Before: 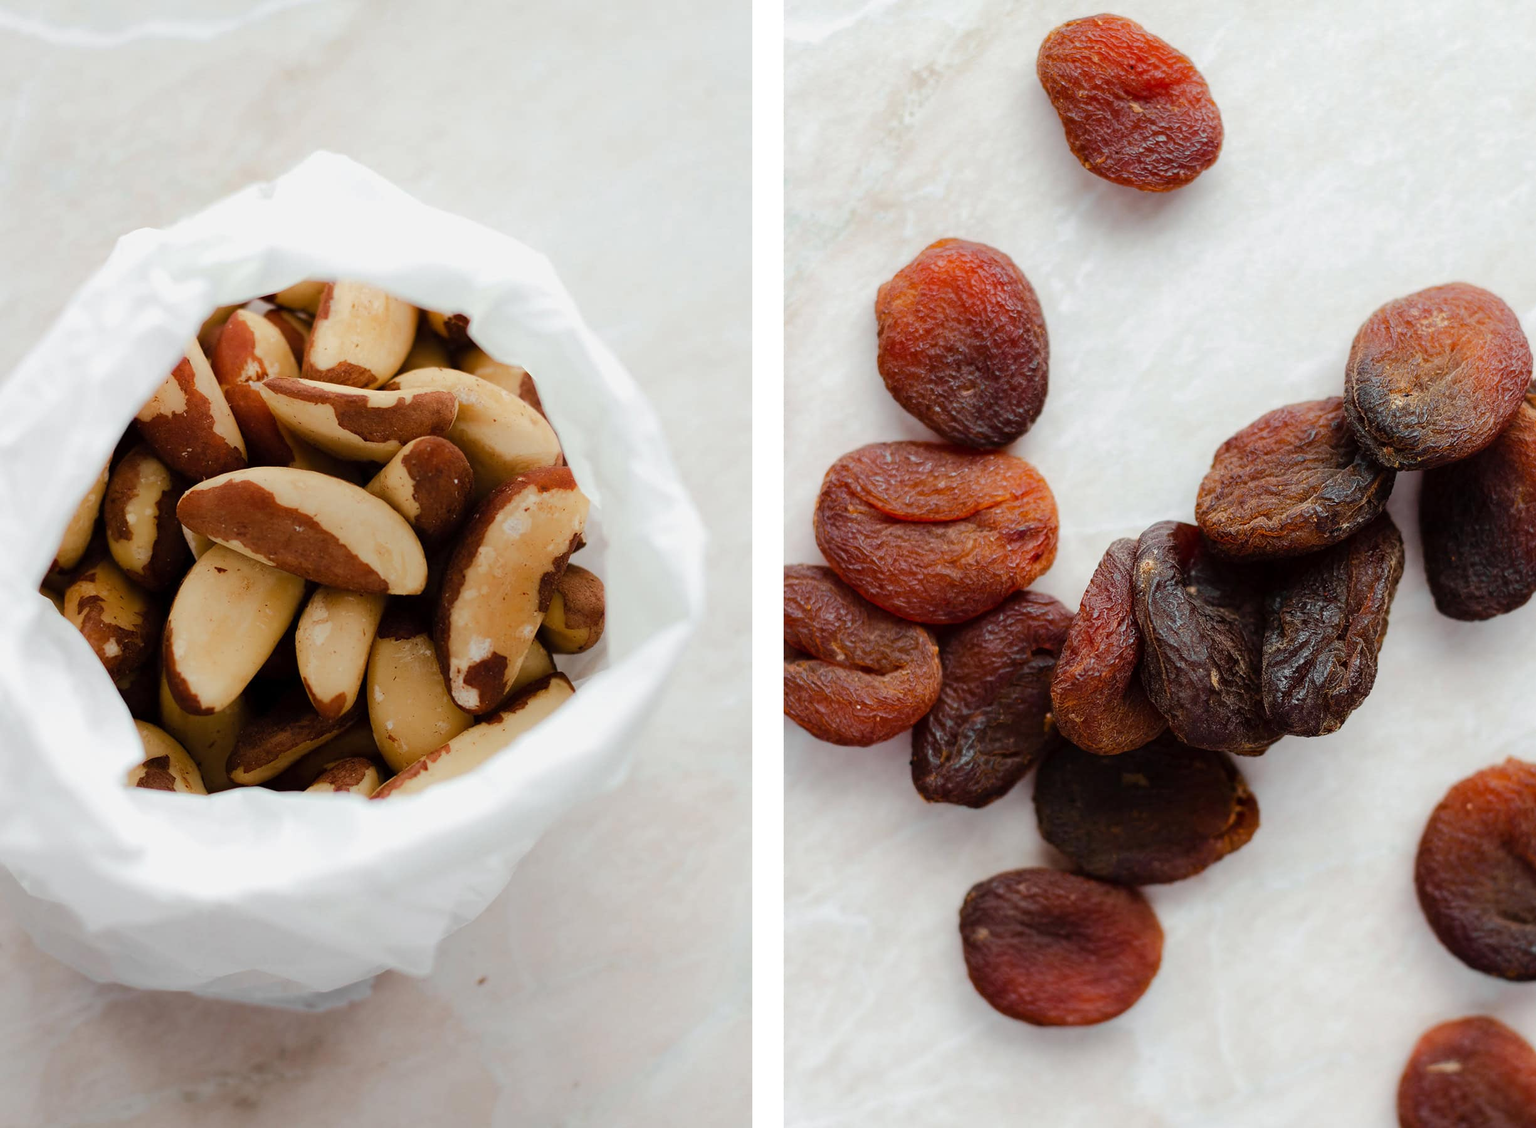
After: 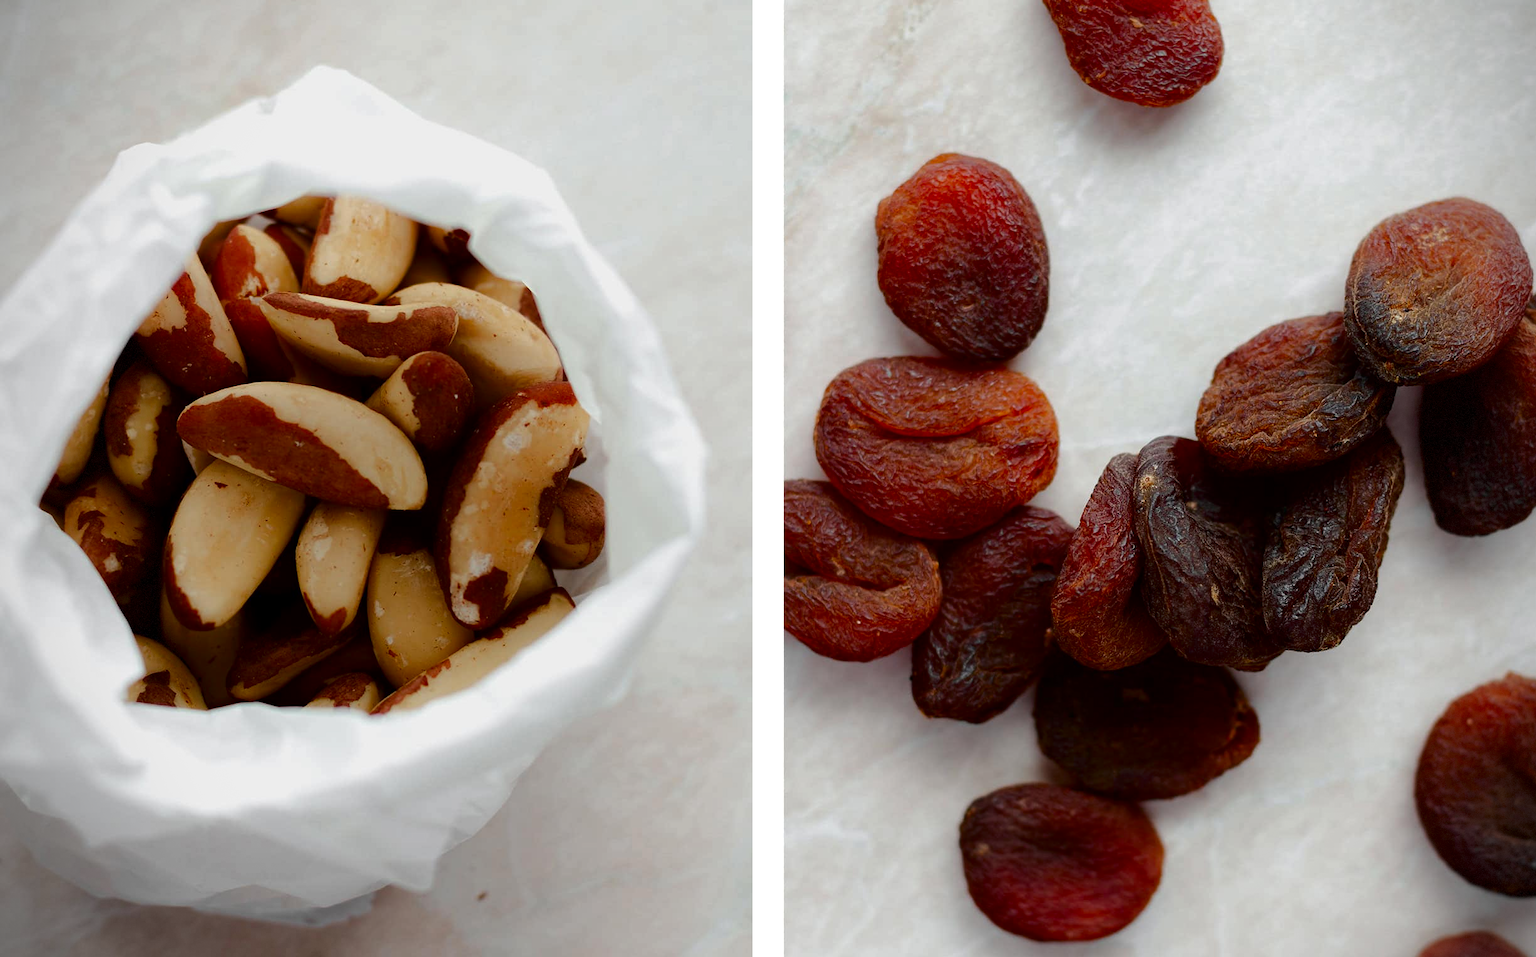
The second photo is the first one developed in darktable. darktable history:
crop: top 7.597%, bottom 7.469%
contrast brightness saturation: brightness -0.218, saturation 0.077
vignetting: fall-off radius 60.58%, brightness -0.695, dithering 8-bit output
